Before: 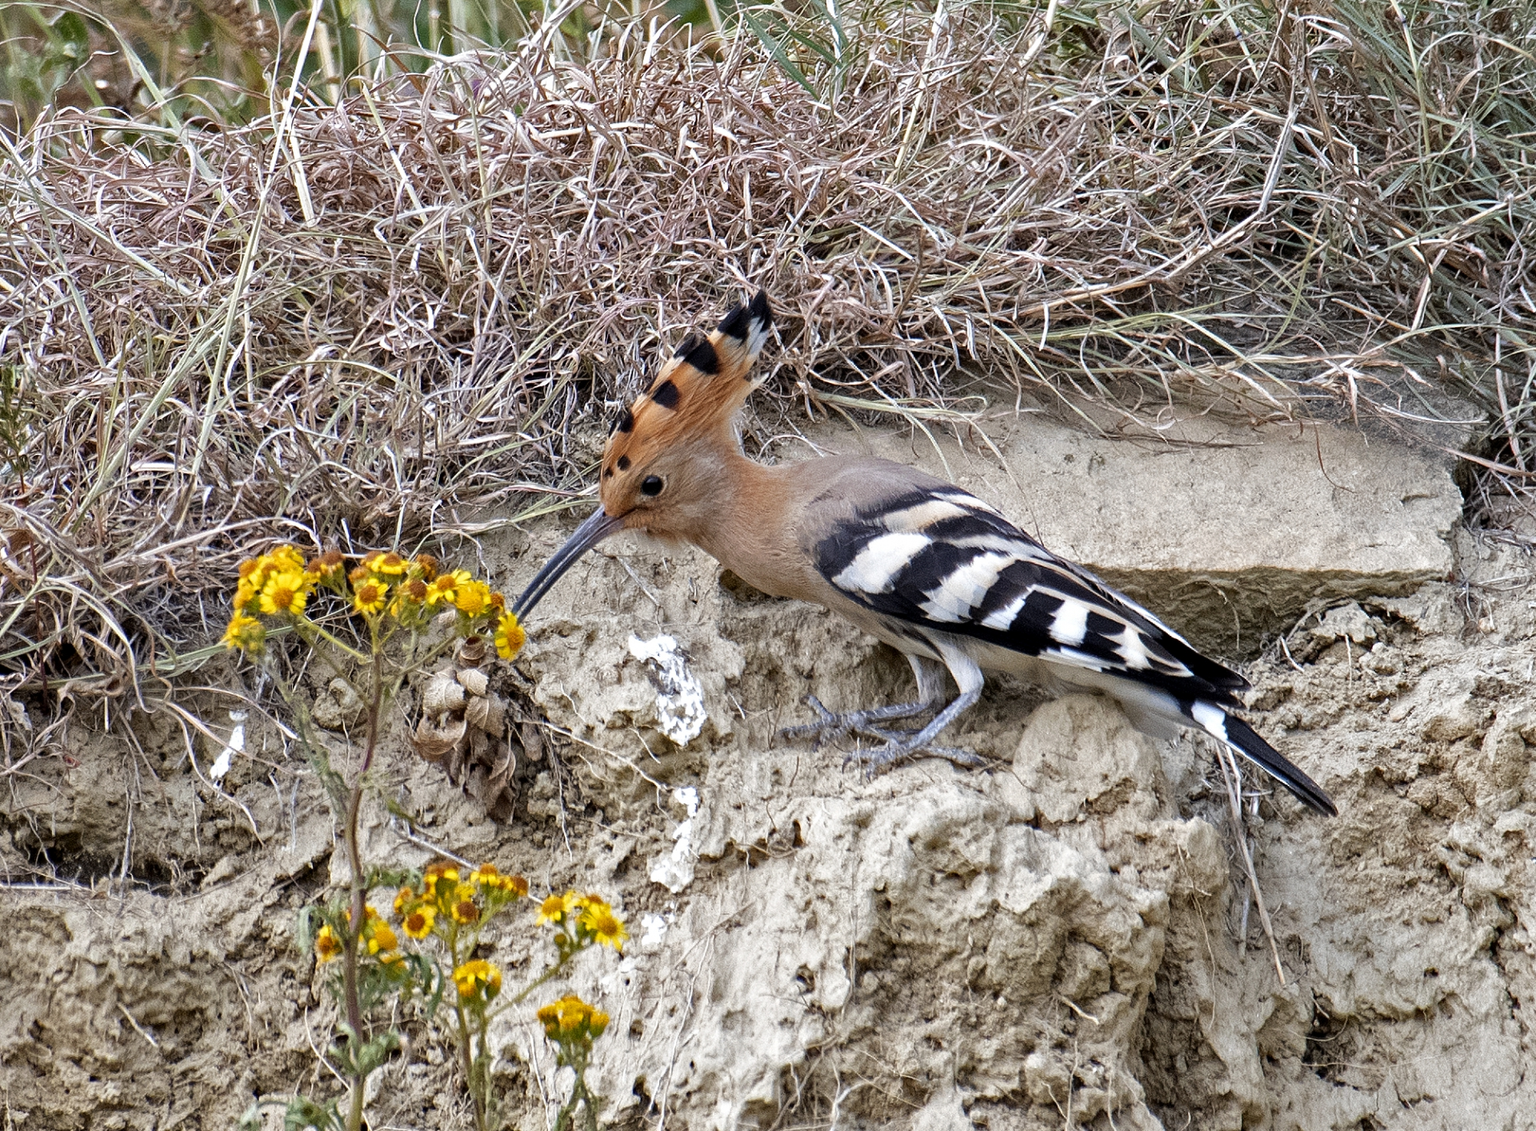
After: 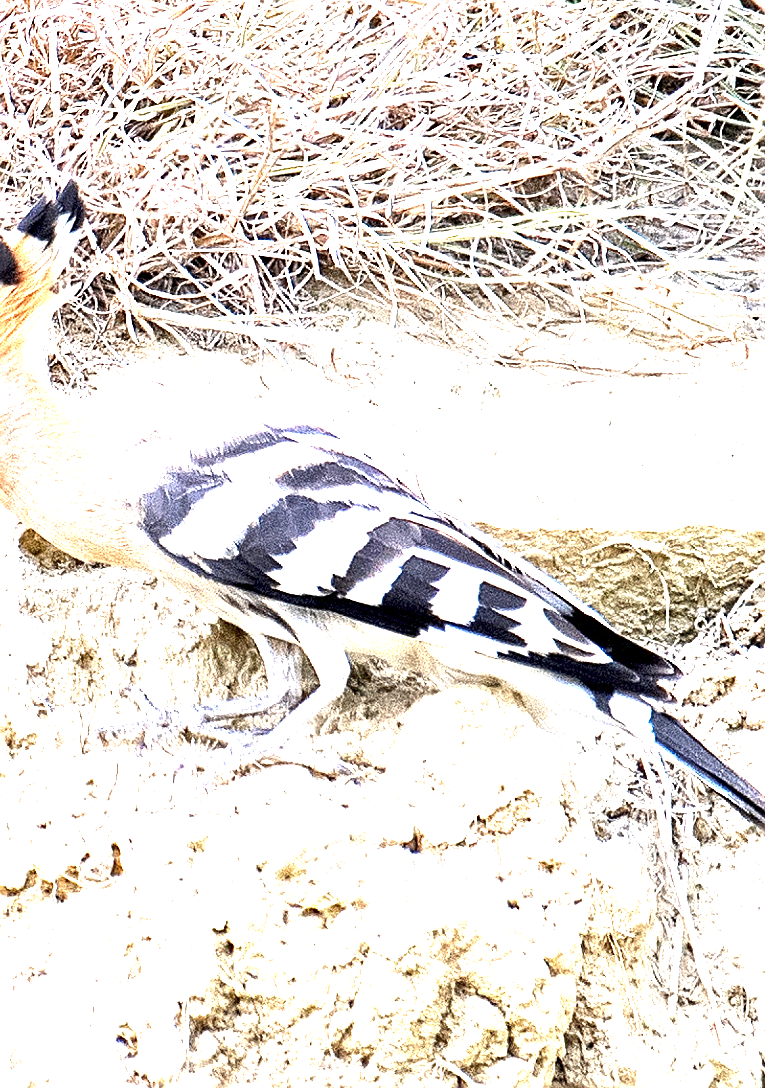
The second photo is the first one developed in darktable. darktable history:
crop: left 45.875%, top 12.965%, right 14.233%, bottom 10.082%
sharpen: on, module defaults
exposure: exposure 3.063 EV, compensate exposure bias true, compensate highlight preservation false
